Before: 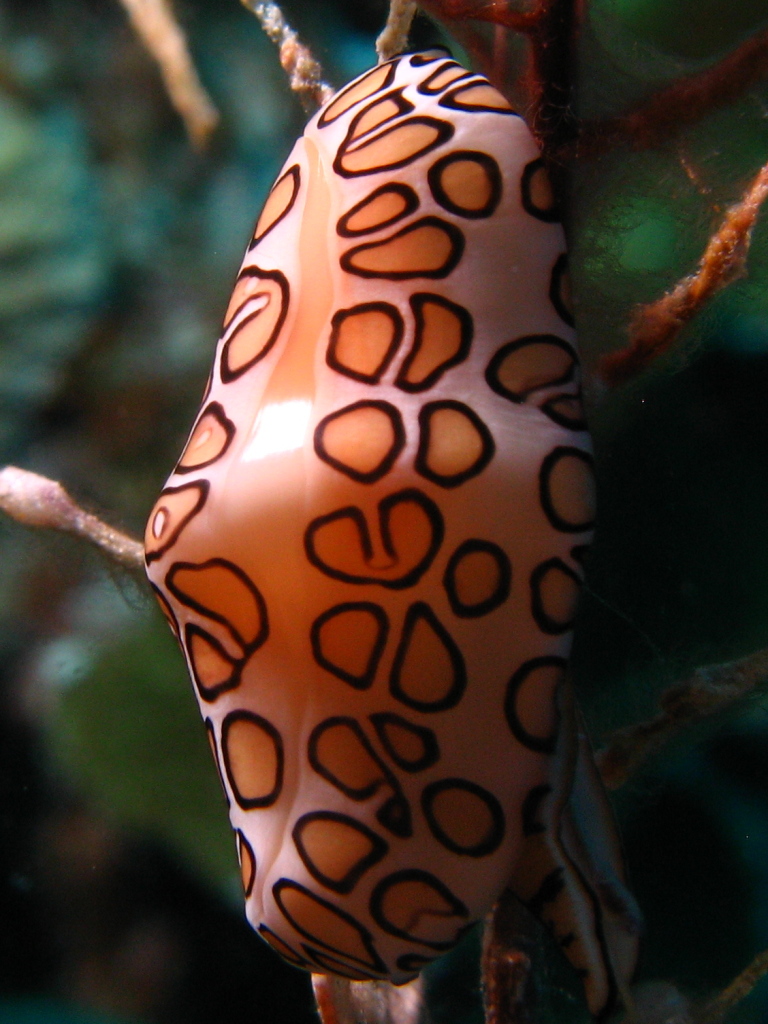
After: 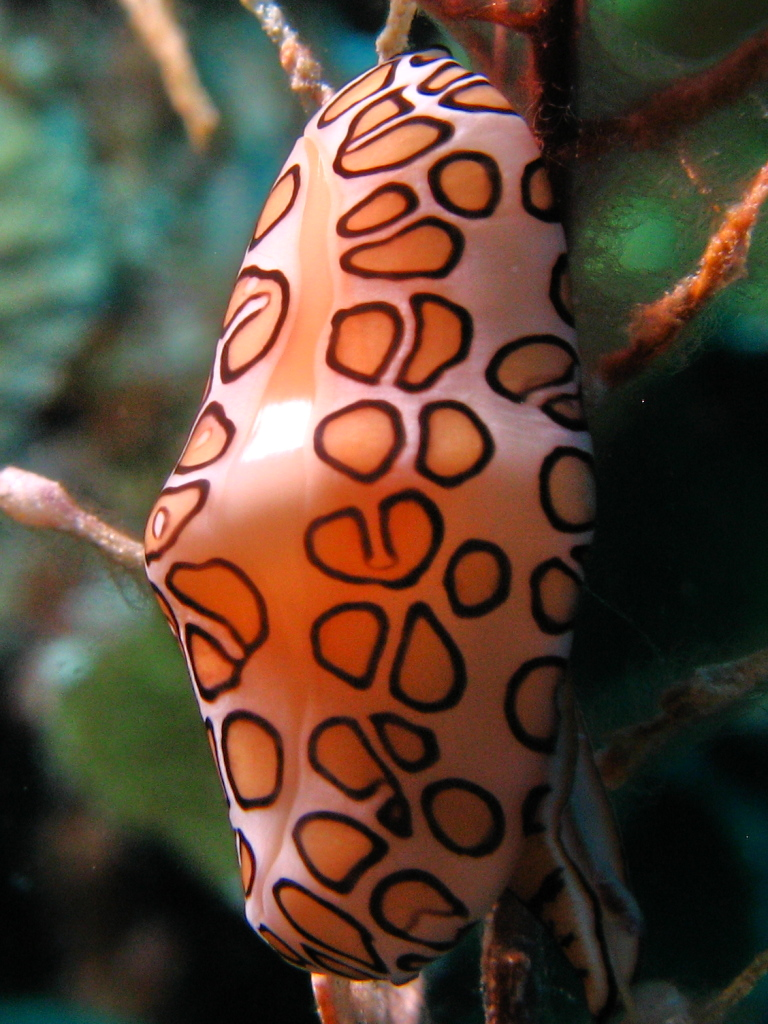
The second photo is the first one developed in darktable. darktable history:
tone equalizer: -7 EV 0.143 EV, -6 EV 0.587 EV, -5 EV 1.14 EV, -4 EV 1.3 EV, -3 EV 1.17 EV, -2 EV 0.6 EV, -1 EV 0.155 EV
